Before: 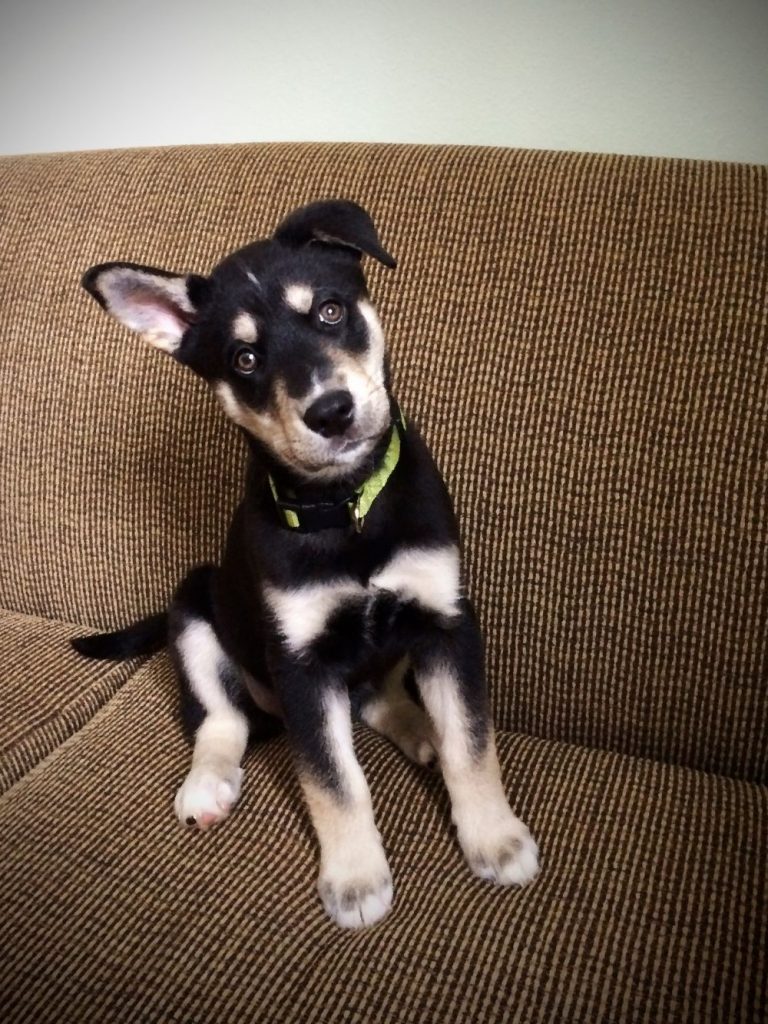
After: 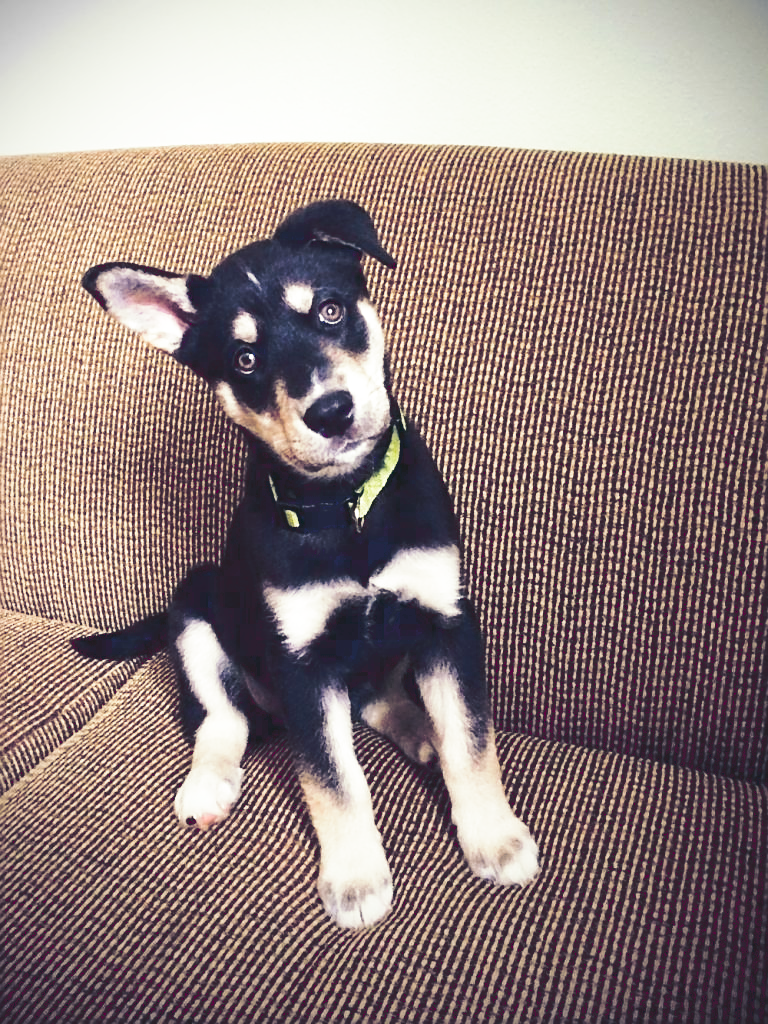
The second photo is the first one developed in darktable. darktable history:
sharpen: on, module defaults
base curve: curves: ch0 [(0, 0) (0.036, 0.037) (0.121, 0.228) (0.46, 0.76) (0.859, 0.983) (1, 1)], preserve colors none
tone curve #1: curves: ch0 [(0.14, 0) (1, 1)], color space Lab, linked channels, preserve colors none
tone curve "1": curves: ch0 [(0, 0.137) (1, 1)], color space Lab, linked channels, preserve colors none
split-toning: shadows › hue 230.4°
